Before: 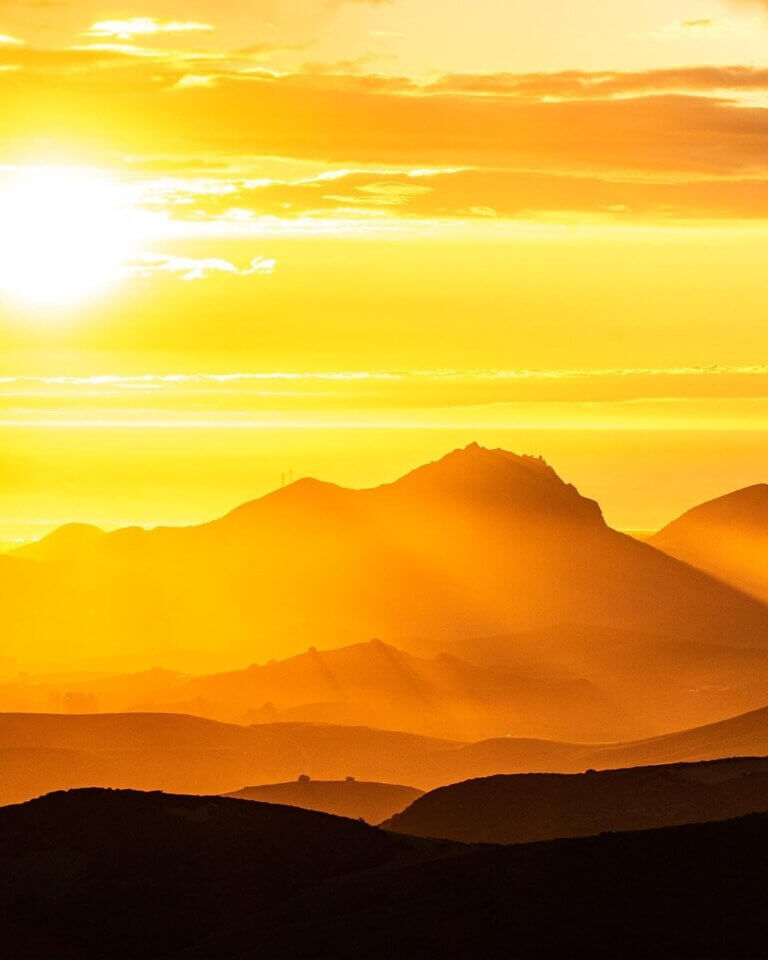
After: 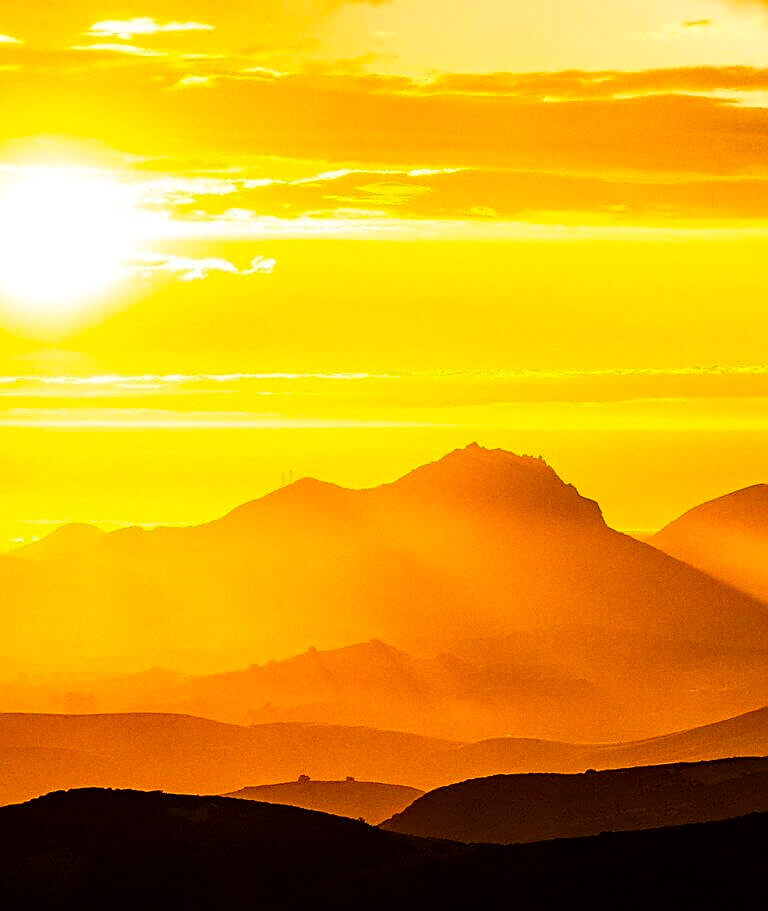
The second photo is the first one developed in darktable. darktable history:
color balance rgb: perceptual saturation grading › global saturation 25%, perceptual brilliance grading › mid-tones 10%, perceptual brilliance grading › shadows 15%, global vibrance 20%
sharpen: radius 1.4, amount 1.25, threshold 0.7
grain: coarseness 0.09 ISO
color balance: mode lift, gamma, gain (sRGB), lift [0.97, 1, 1, 1], gamma [1.03, 1, 1, 1]
crop and rotate: top 0%, bottom 5.097%
